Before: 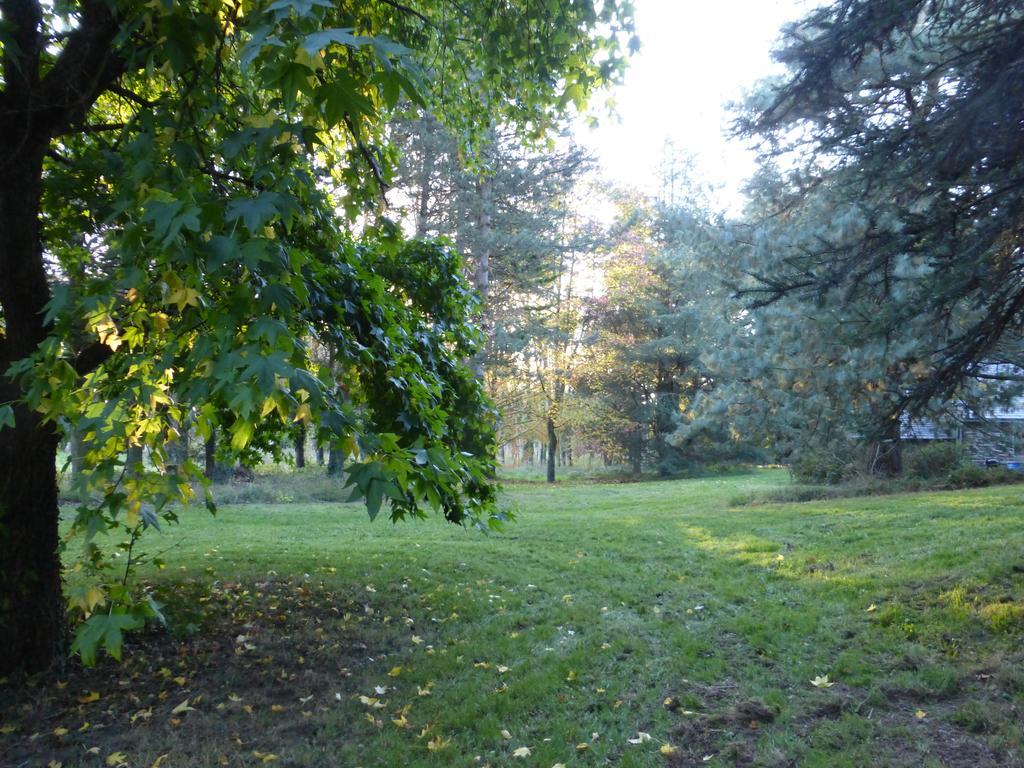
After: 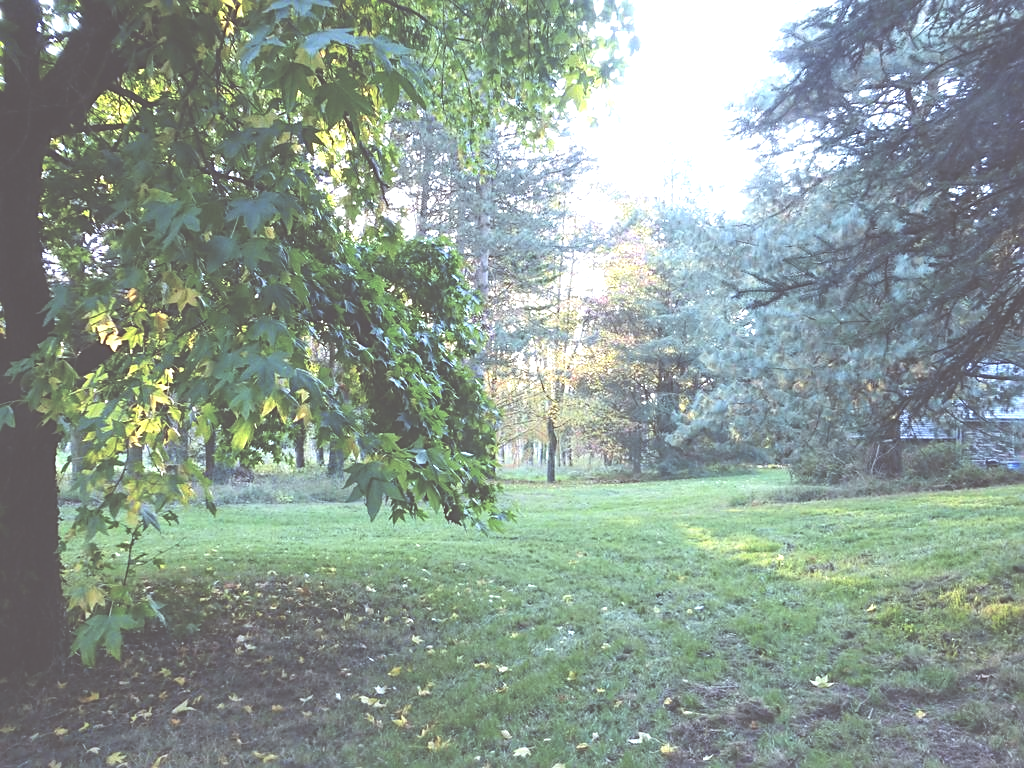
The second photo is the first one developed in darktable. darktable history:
contrast brightness saturation: contrast 0.15, brightness 0.05
sharpen: on, module defaults
exposure: black level correction -0.071, exposure 0.5 EV, compensate highlight preservation false
local contrast: highlights 100%, shadows 100%, detail 120%, midtone range 0.2
color balance: lift [1, 1.015, 1.004, 0.985], gamma [1, 0.958, 0.971, 1.042], gain [1, 0.956, 0.977, 1.044]
